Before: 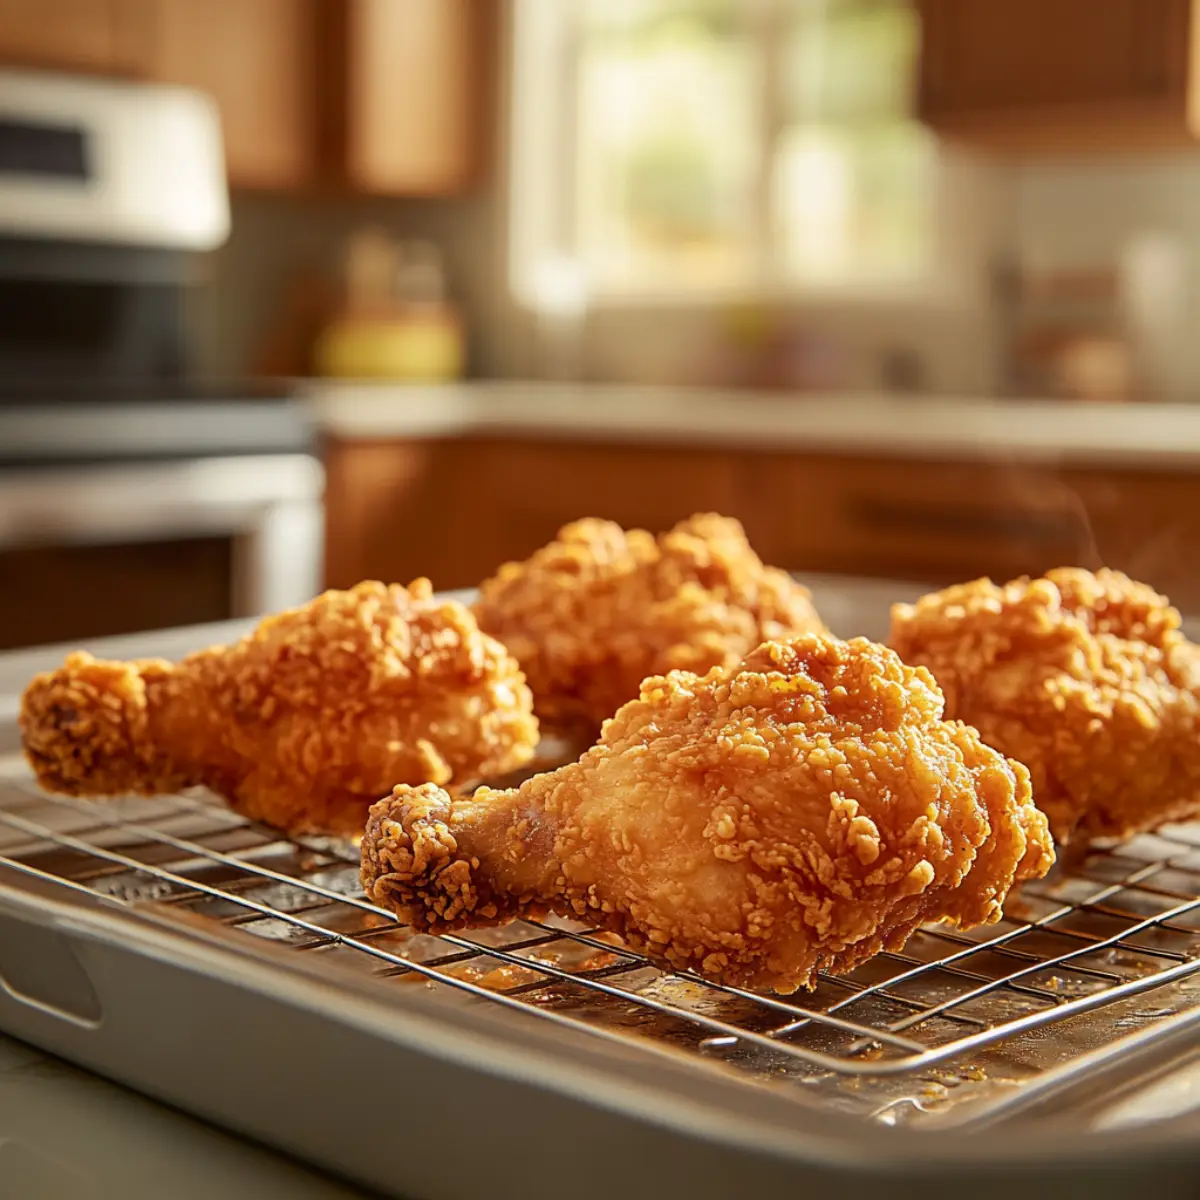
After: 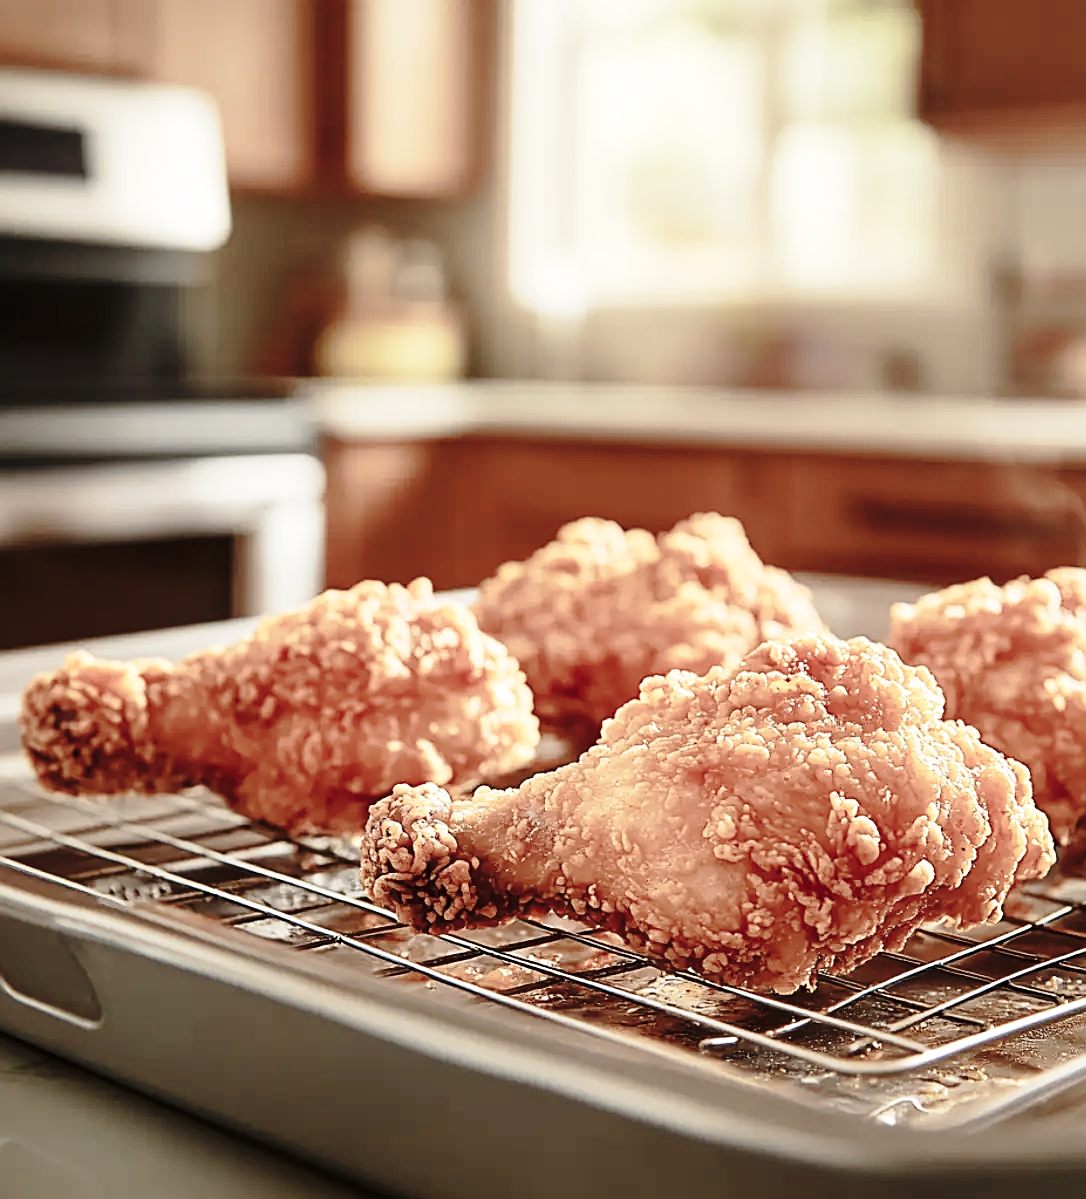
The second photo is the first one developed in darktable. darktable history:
sharpen: on, module defaults
base curve: curves: ch0 [(0, 0) (0.04, 0.03) (0.133, 0.232) (0.448, 0.748) (0.843, 0.968) (1, 1)], preserve colors none
crop: right 9.475%, bottom 0.025%
color balance rgb: linear chroma grading › global chroma 15.383%, perceptual saturation grading › global saturation -29.262%, perceptual saturation grading › highlights -20%, perceptual saturation grading › mid-tones -23.347%, perceptual saturation grading › shadows -23.118%, global vibrance 20%
